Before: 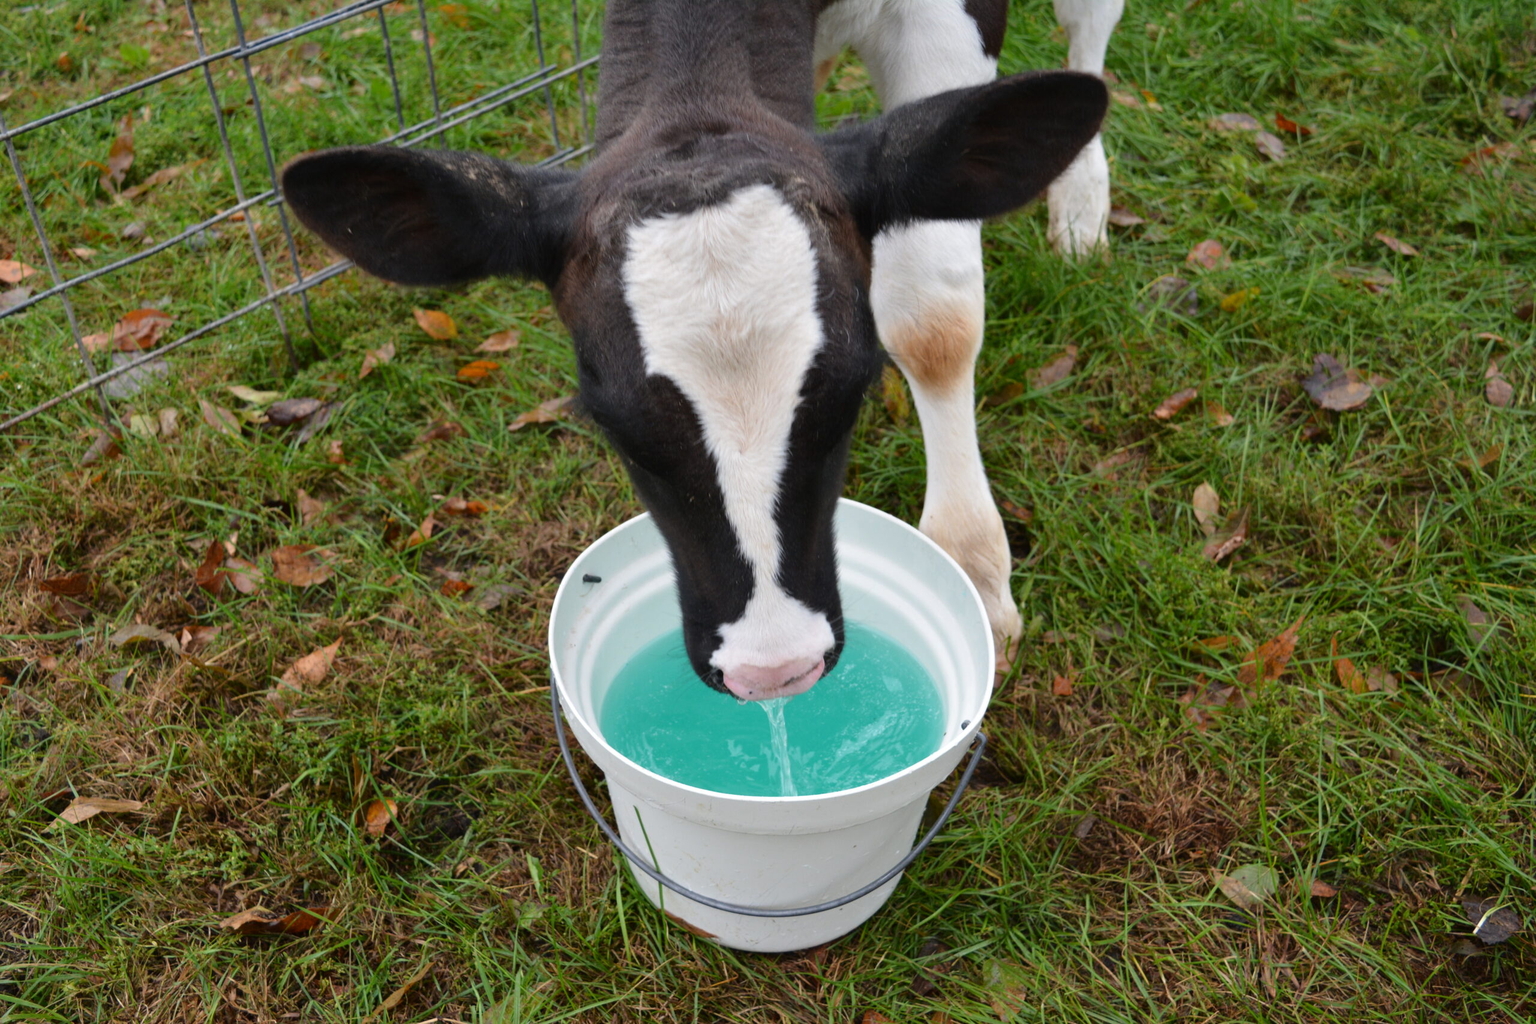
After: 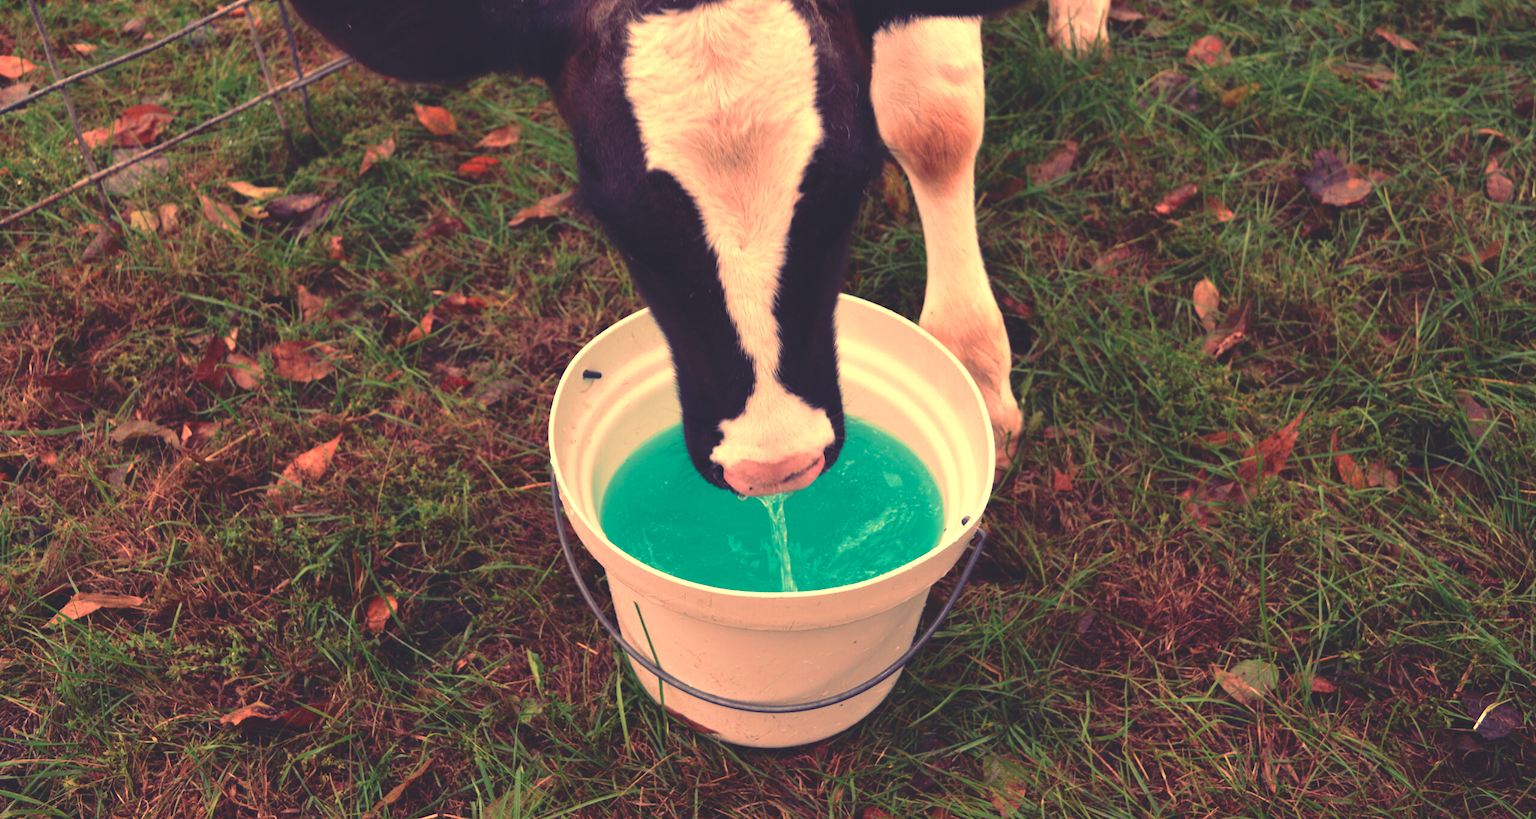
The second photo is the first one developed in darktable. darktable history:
rgb curve: curves: ch0 [(0, 0.186) (0.314, 0.284) (0.576, 0.466) (0.805, 0.691) (0.936, 0.886)]; ch1 [(0, 0.186) (0.314, 0.284) (0.581, 0.534) (0.771, 0.746) (0.936, 0.958)]; ch2 [(0, 0.216) (0.275, 0.39) (1, 1)], mode RGB, independent channels, compensate middle gray true, preserve colors none
contrast brightness saturation: contrast 0.03, brightness -0.04
color zones: curves: ch0 [(0.068, 0.464) (0.25, 0.5) (0.48, 0.508) (0.75, 0.536) (0.886, 0.476) (0.967, 0.456)]; ch1 [(0.066, 0.456) (0.25, 0.5) (0.616, 0.508) (0.746, 0.56) (0.934, 0.444)]
velvia: on, module defaults
white balance: red 1.467, blue 0.684
exposure: black level correction 0.001, compensate highlight preservation false
crop and rotate: top 19.998%
